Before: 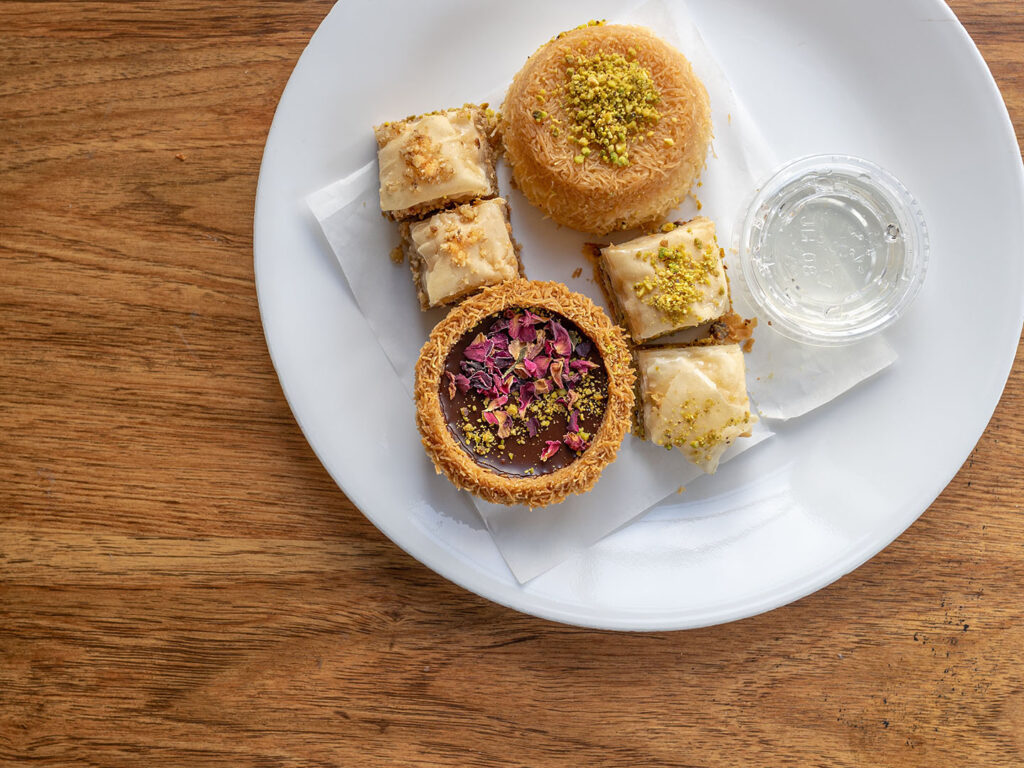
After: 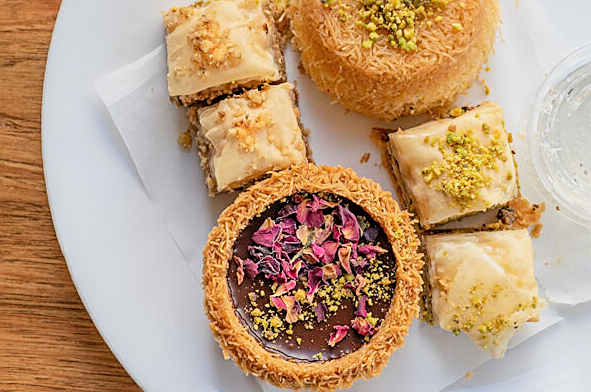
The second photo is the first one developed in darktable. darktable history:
filmic rgb: black relative exposure -7.65 EV, white relative exposure 4.56 EV, threshold 5.94 EV, hardness 3.61, color science v6 (2022), enable highlight reconstruction true
sharpen: on, module defaults
exposure: black level correction 0, exposure 0.691 EV, compensate exposure bias true, compensate highlight preservation false
crop: left 20.741%, top 15.091%, right 21.497%, bottom 33.776%
